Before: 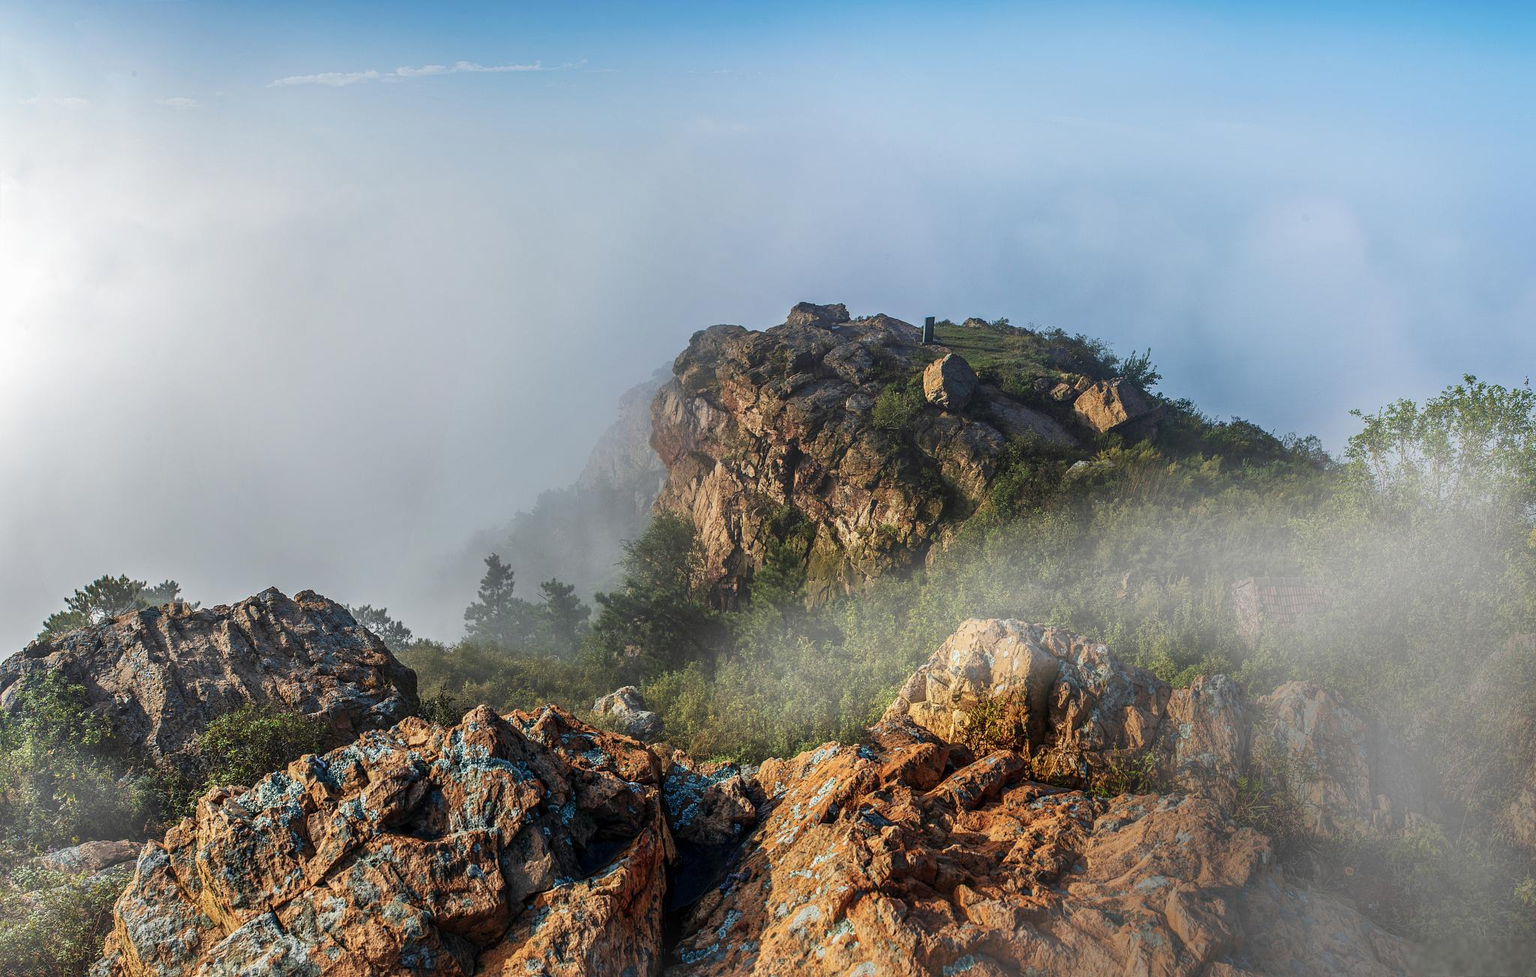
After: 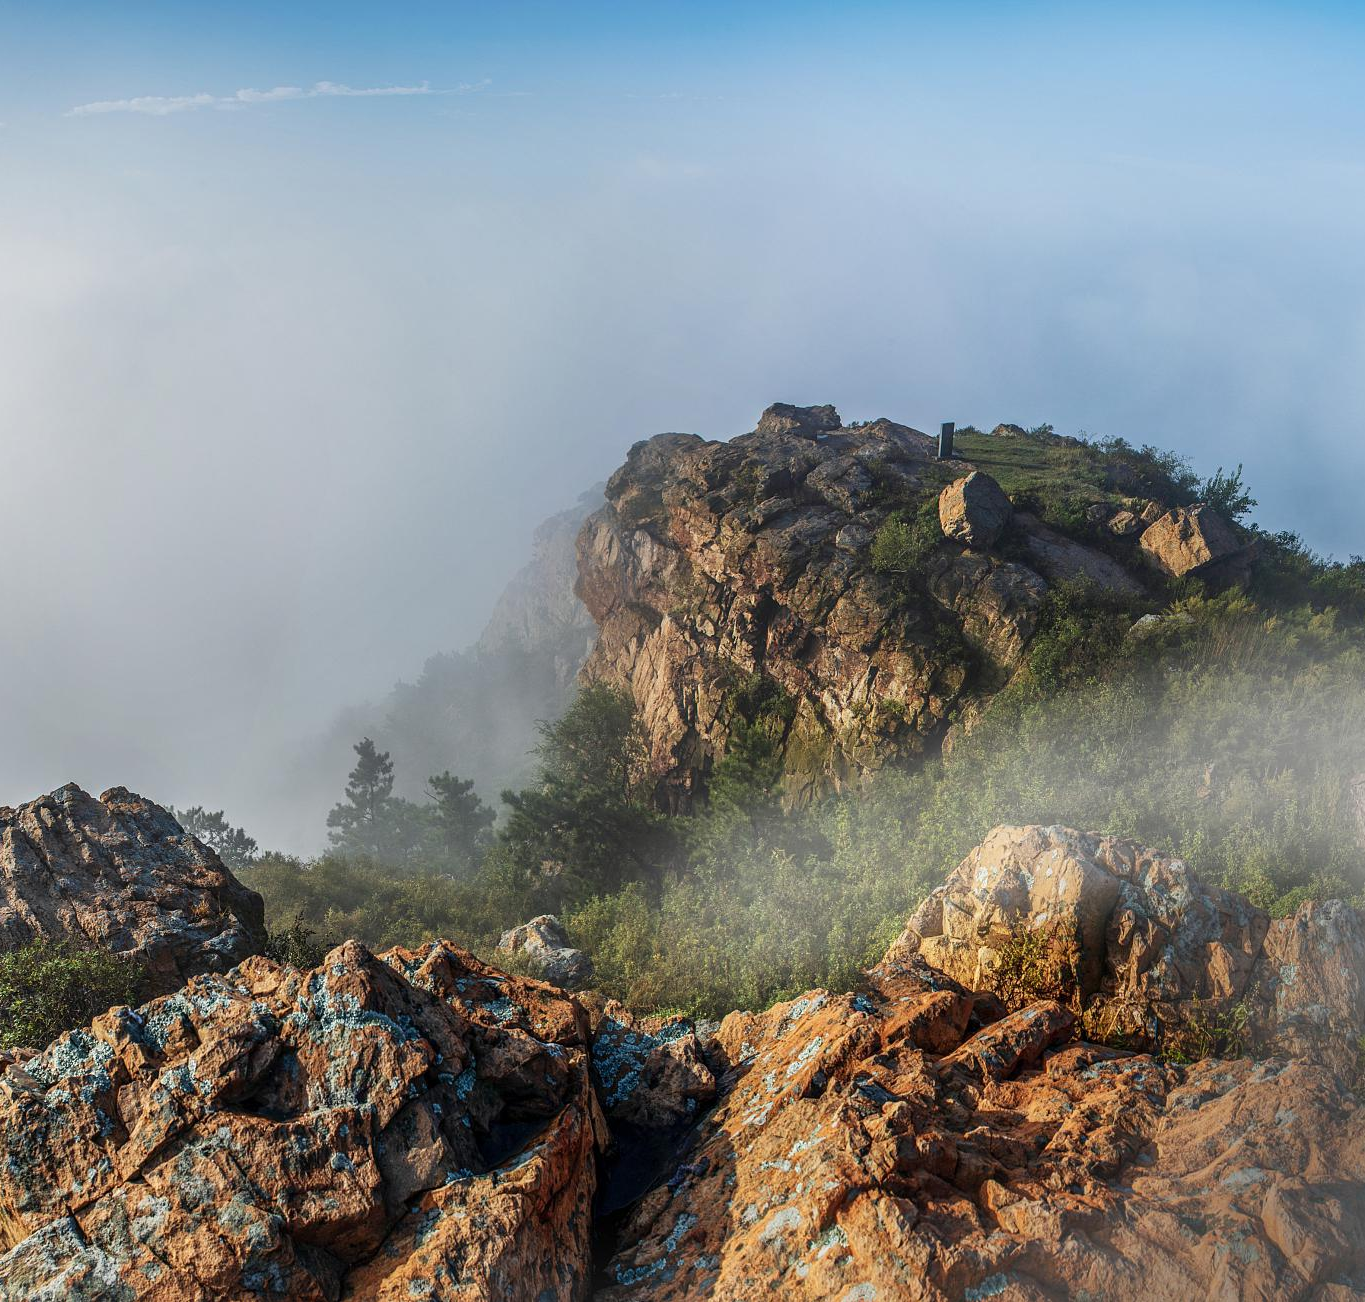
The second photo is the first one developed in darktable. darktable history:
crop and rotate: left 14.296%, right 19.013%
